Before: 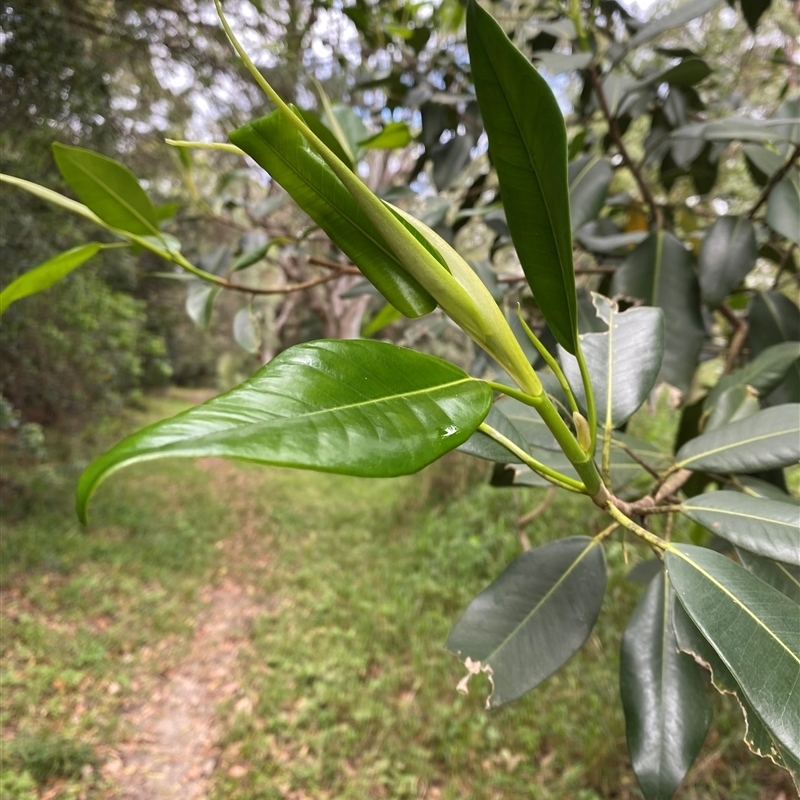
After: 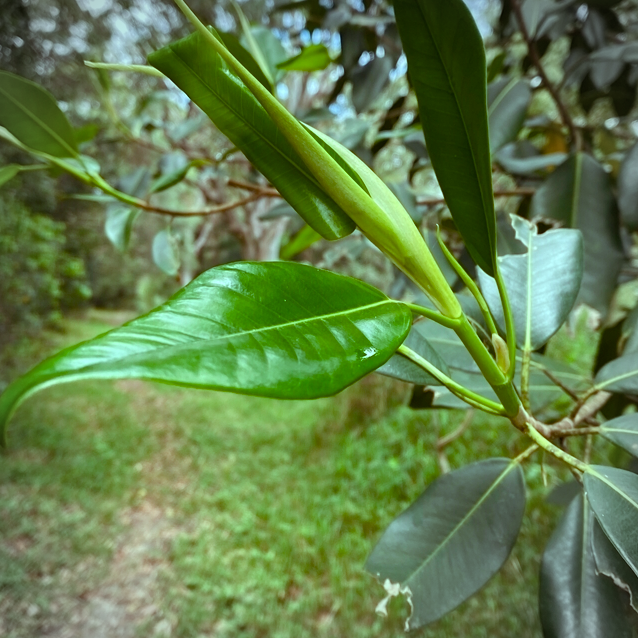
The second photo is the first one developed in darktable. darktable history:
color balance rgb: power › hue 312.9°, highlights gain › chroma 5.28%, highlights gain › hue 196.82°, perceptual saturation grading › global saturation 20%, perceptual saturation grading › highlights -24.803%, perceptual saturation grading › shadows 49.547%
vignetting: on, module defaults
crop and rotate: left 10.188%, top 9.837%, right 9.958%, bottom 10.393%
